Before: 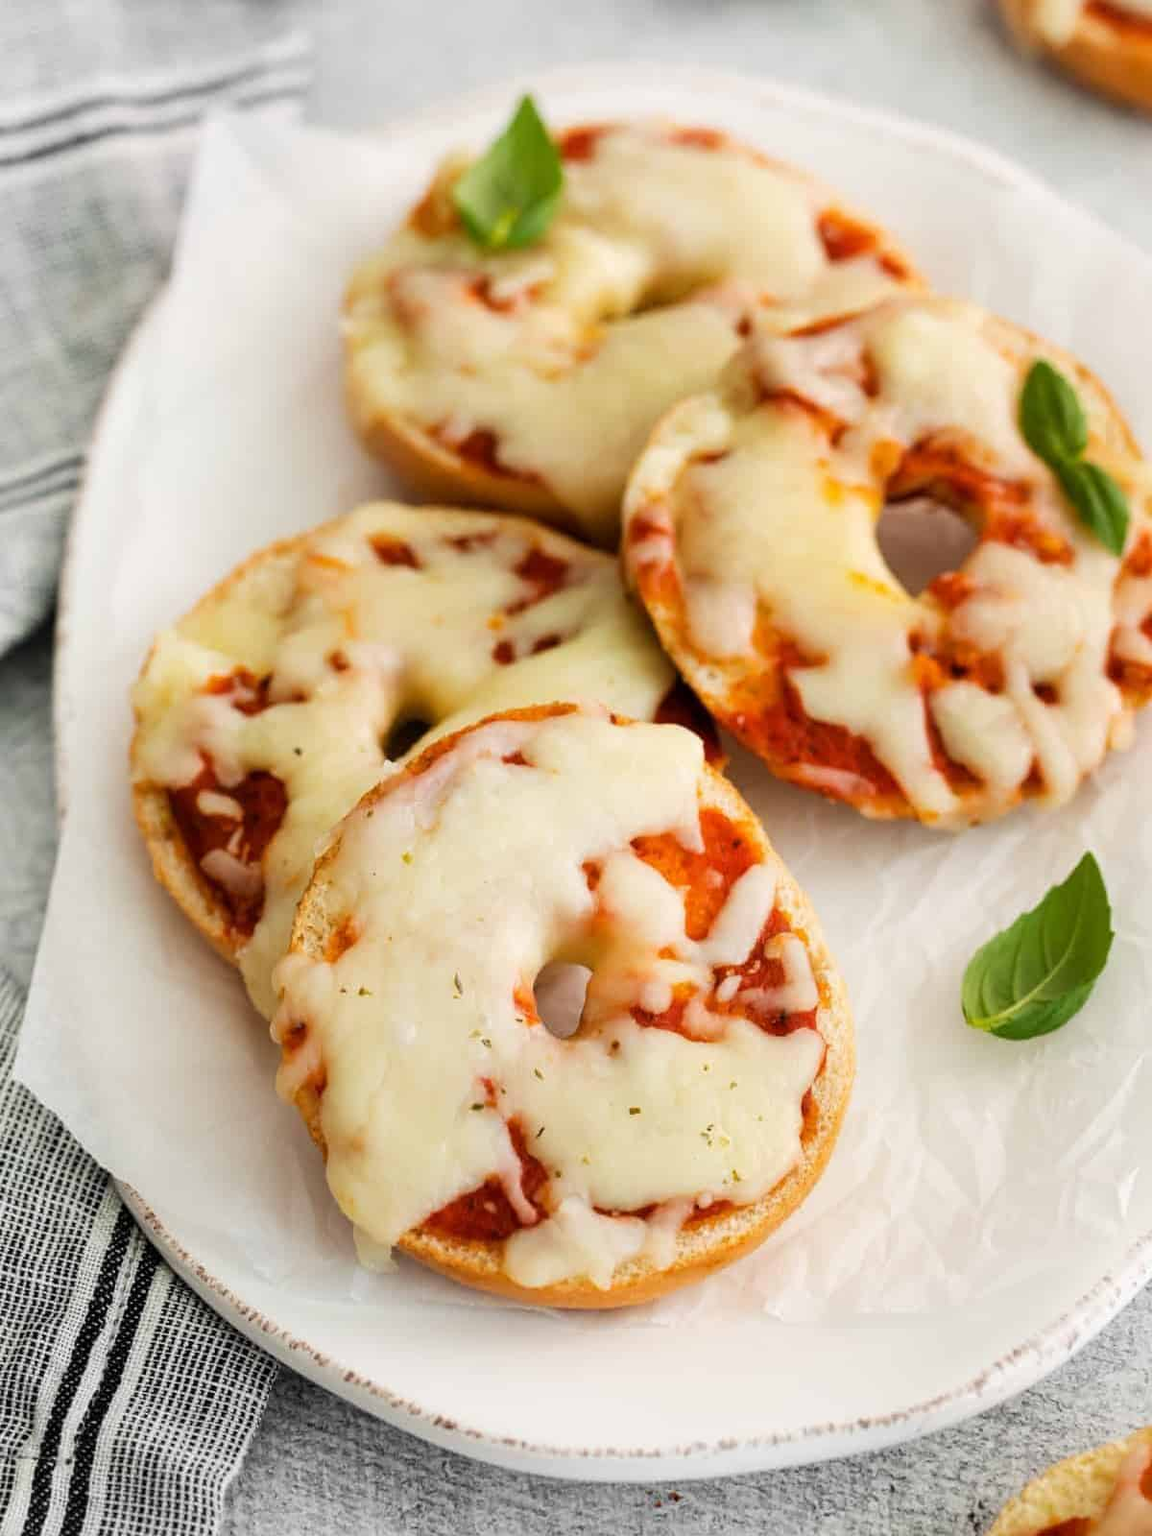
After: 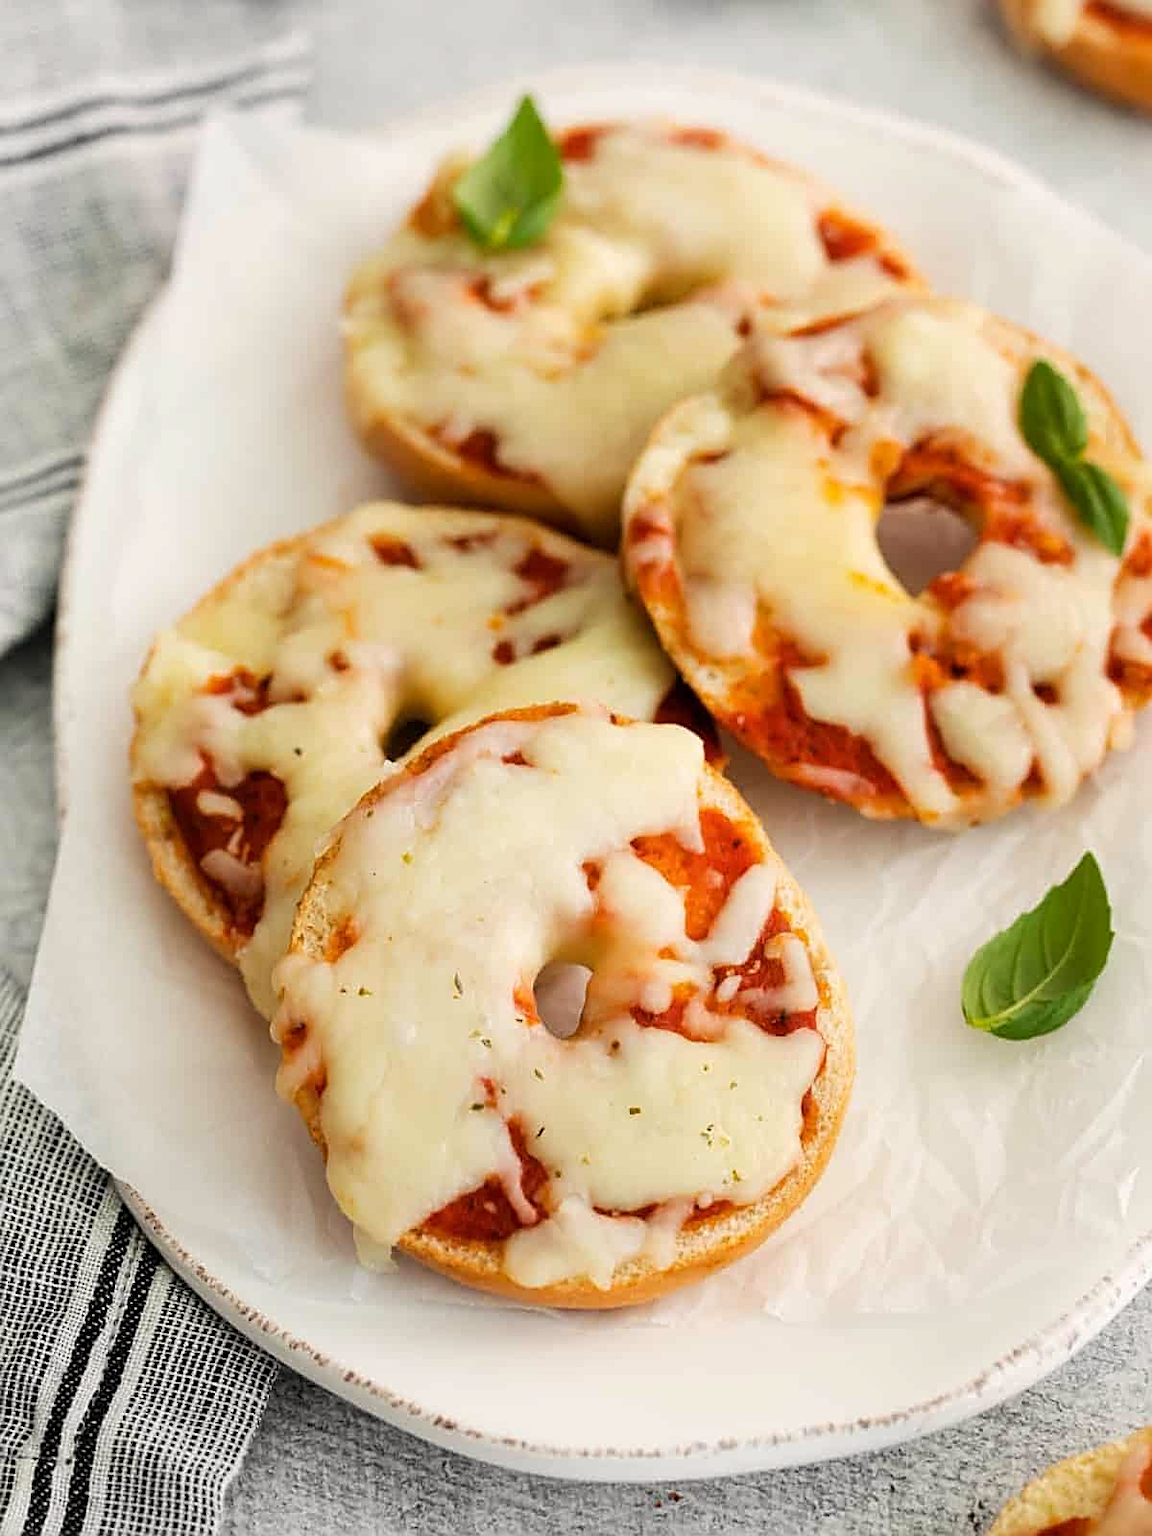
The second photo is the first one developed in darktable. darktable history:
sharpen: on, module defaults
exposure: compensate highlight preservation false
color calibration: x 0.342, y 0.355, temperature 5138.15 K
